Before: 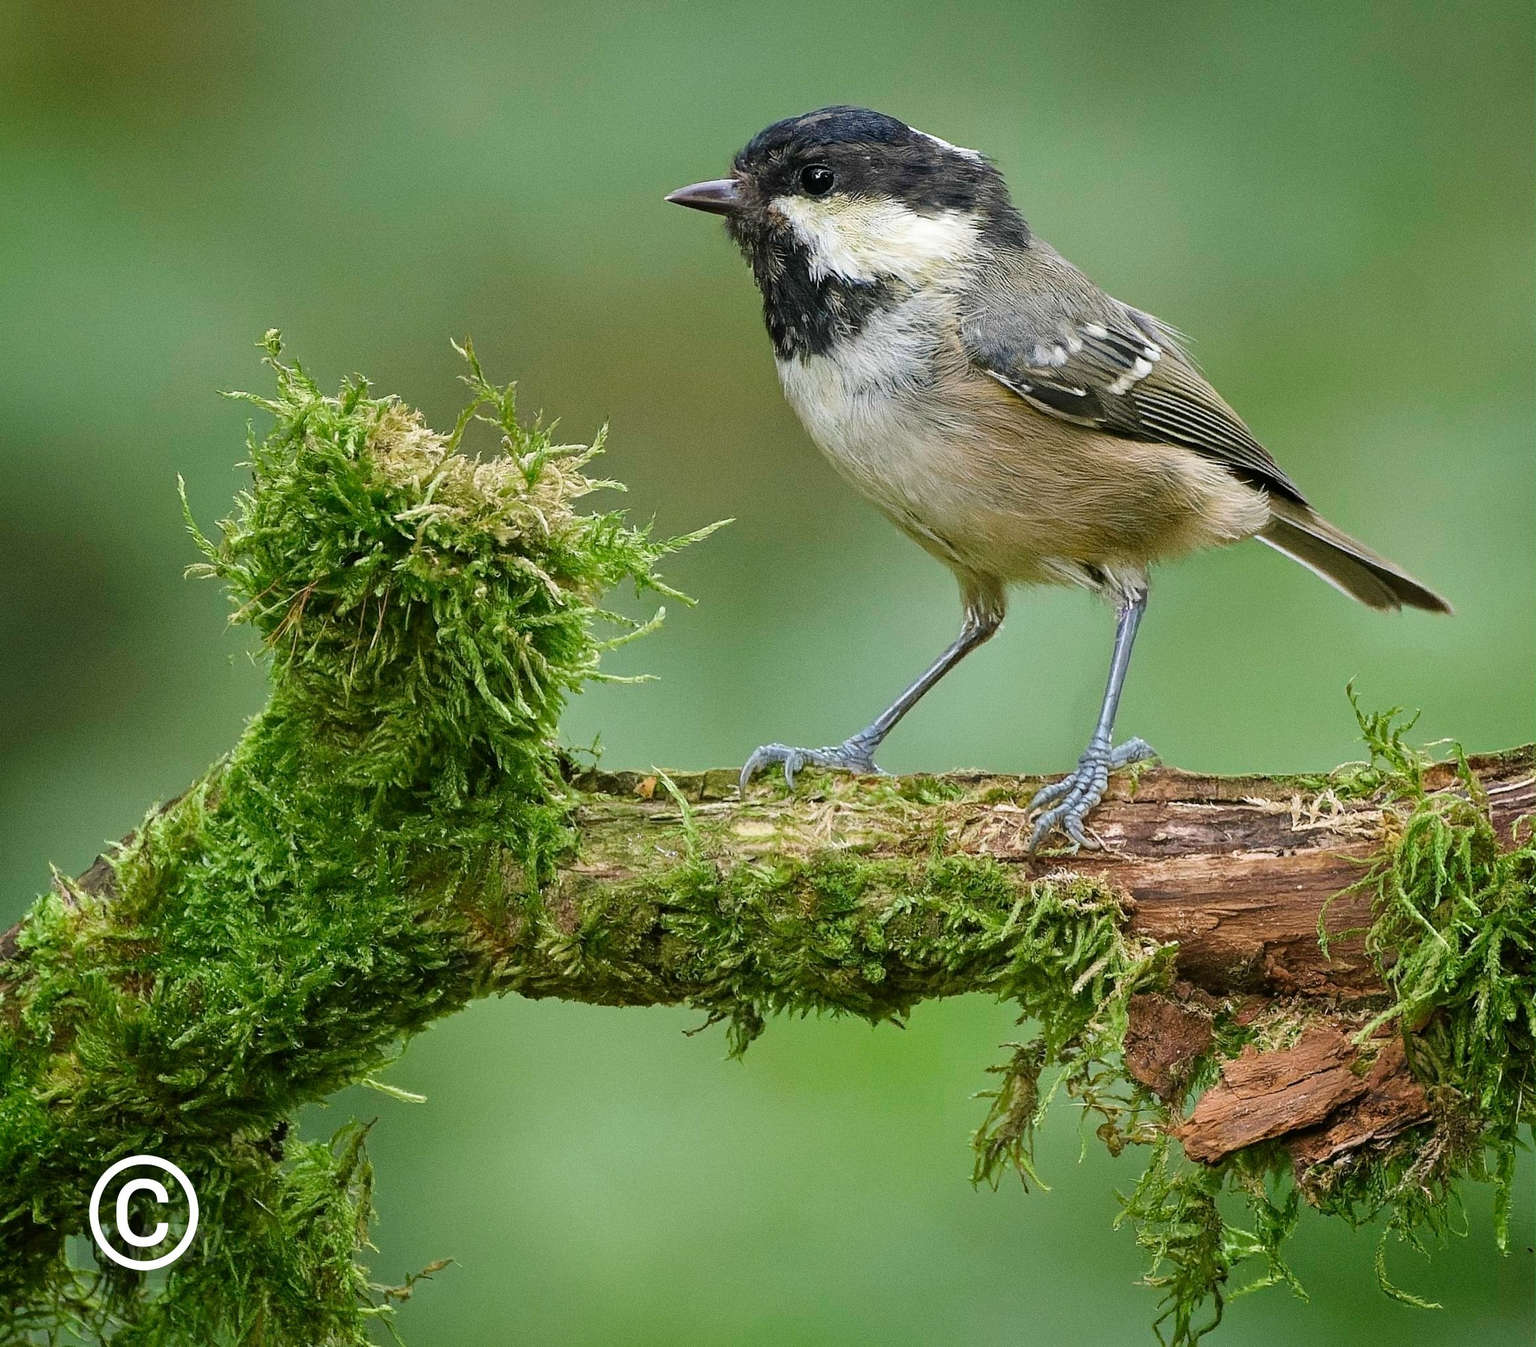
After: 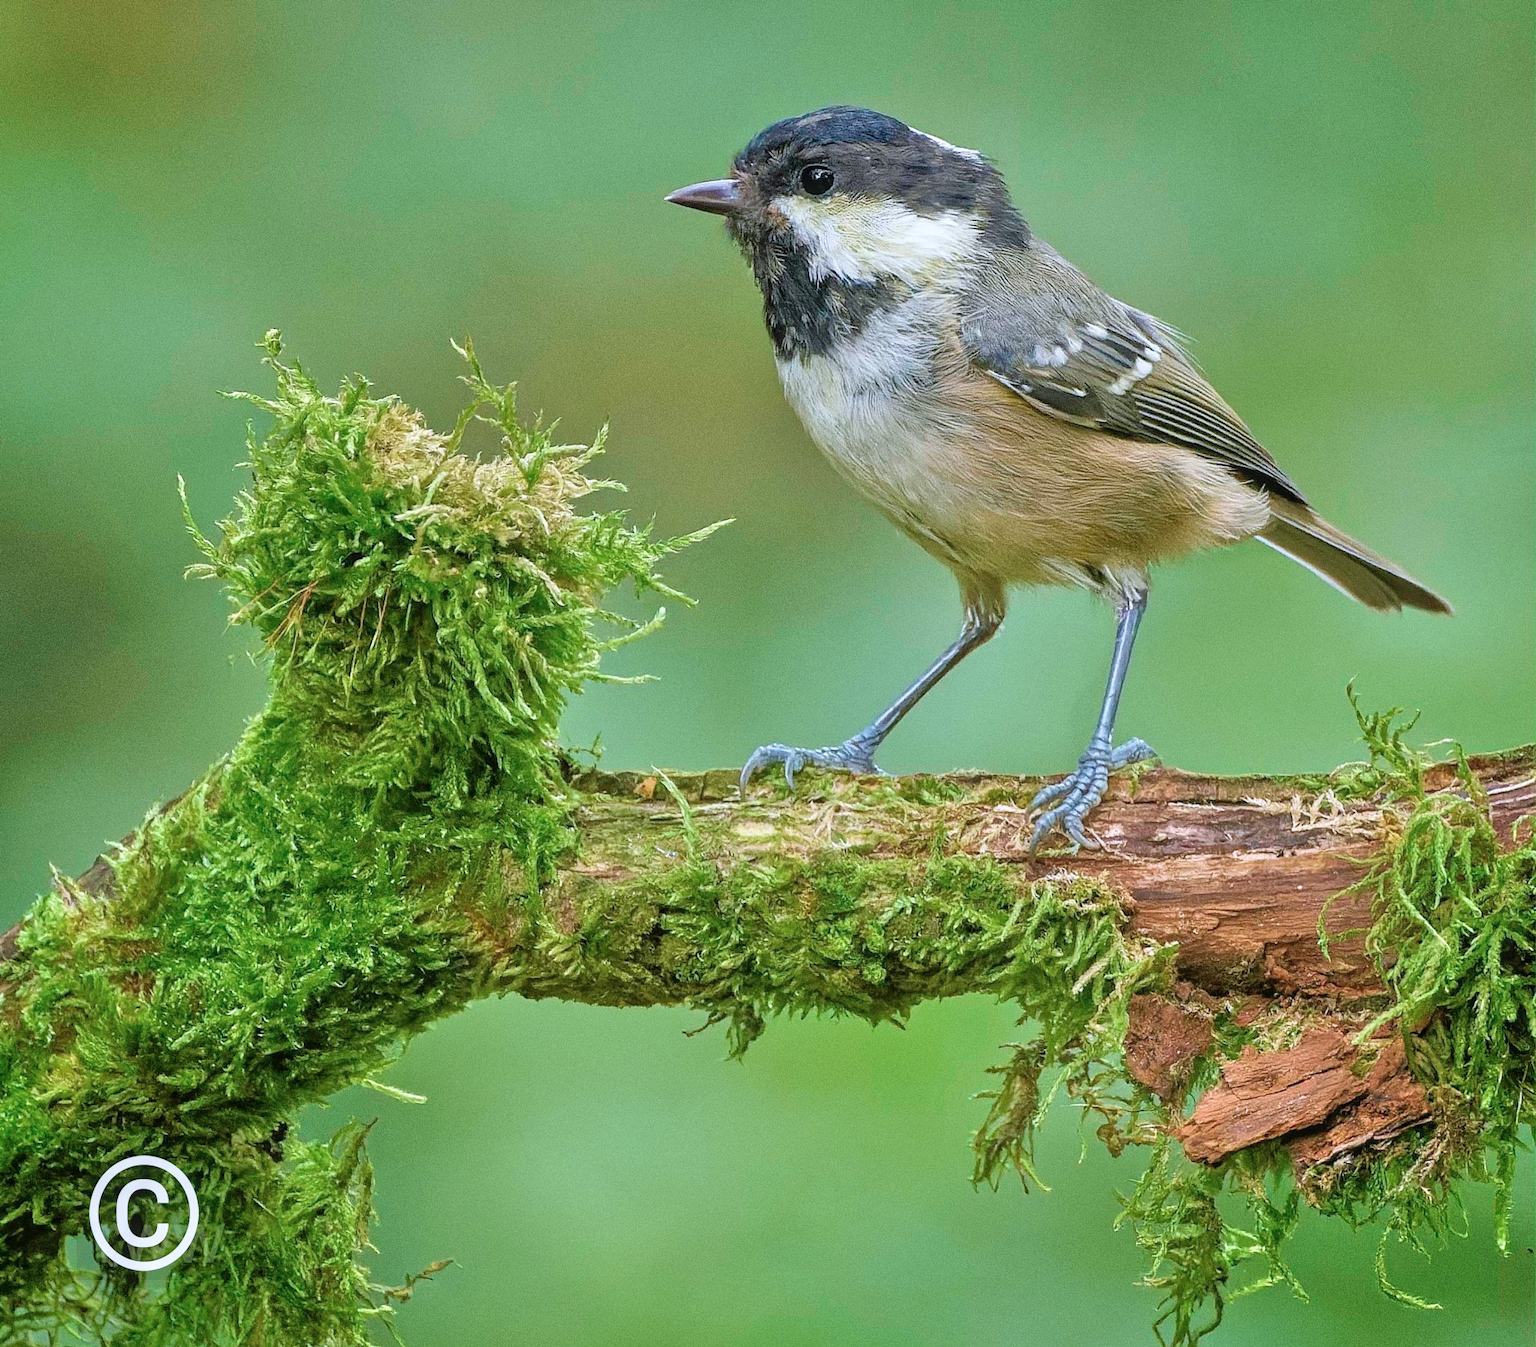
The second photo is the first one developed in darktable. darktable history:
color correction: highlights a* -0.853, highlights b* -9.5
tone equalizer: -7 EV 0.145 EV, -6 EV 0.598 EV, -5 EV 1.17 EV, -4 EV 1.33 EV, -3 EV 1.14 EV, -2 EV 0.6 EV, -1 EV 0.163 EV
local contrast: detail 109%
velvia: on, module defaults
